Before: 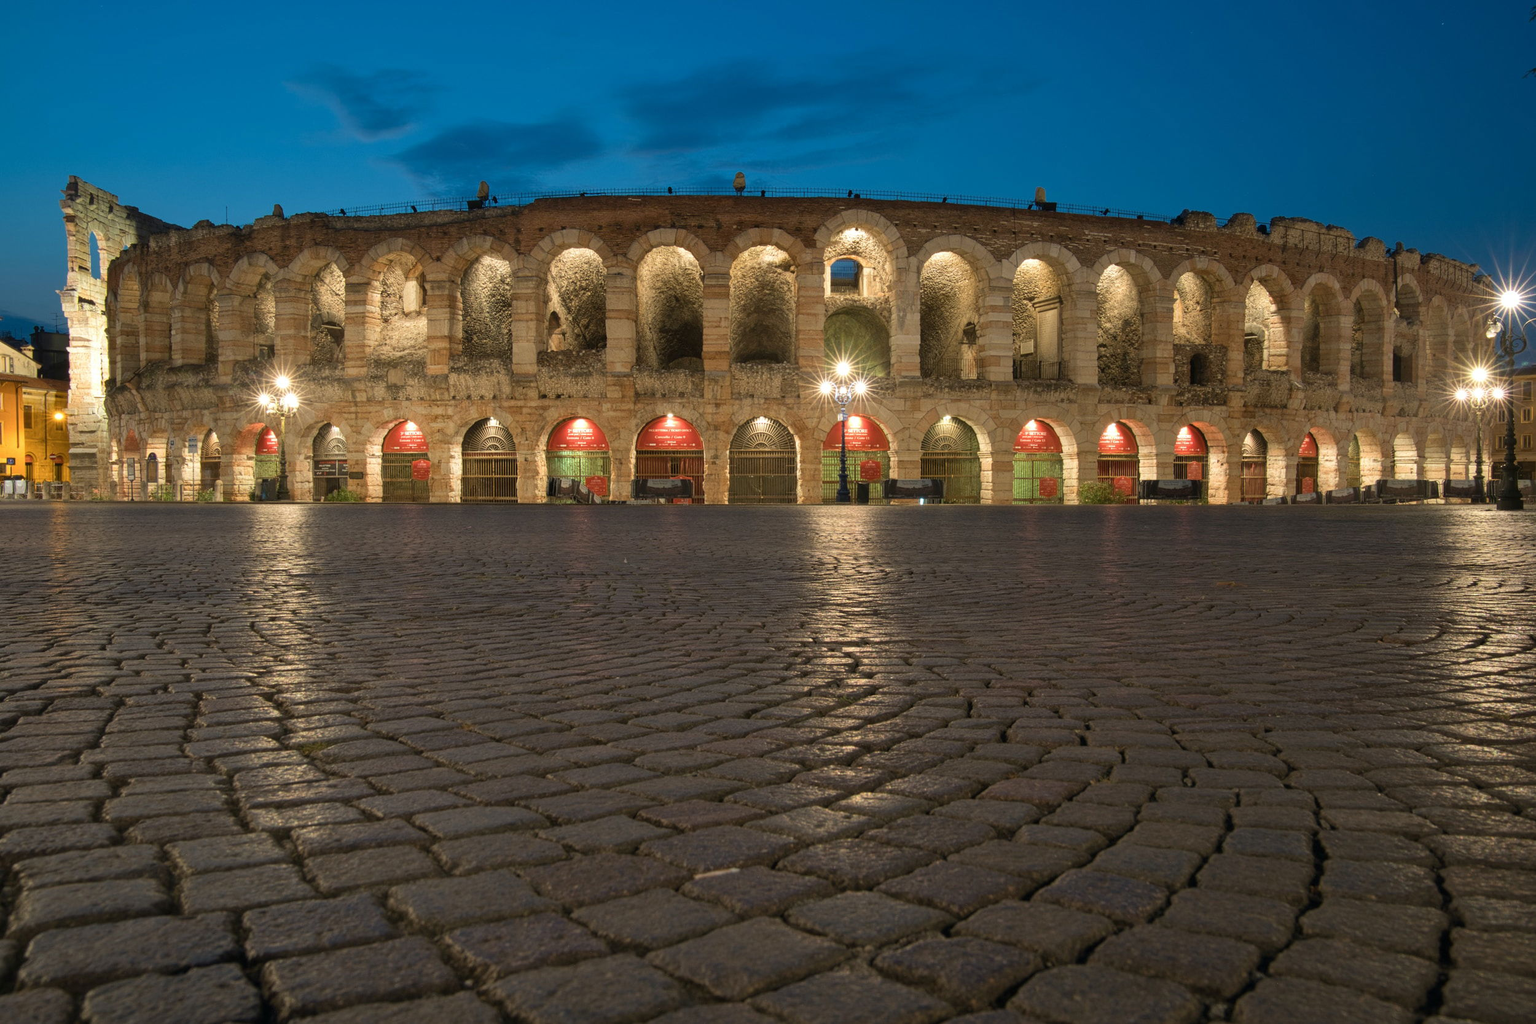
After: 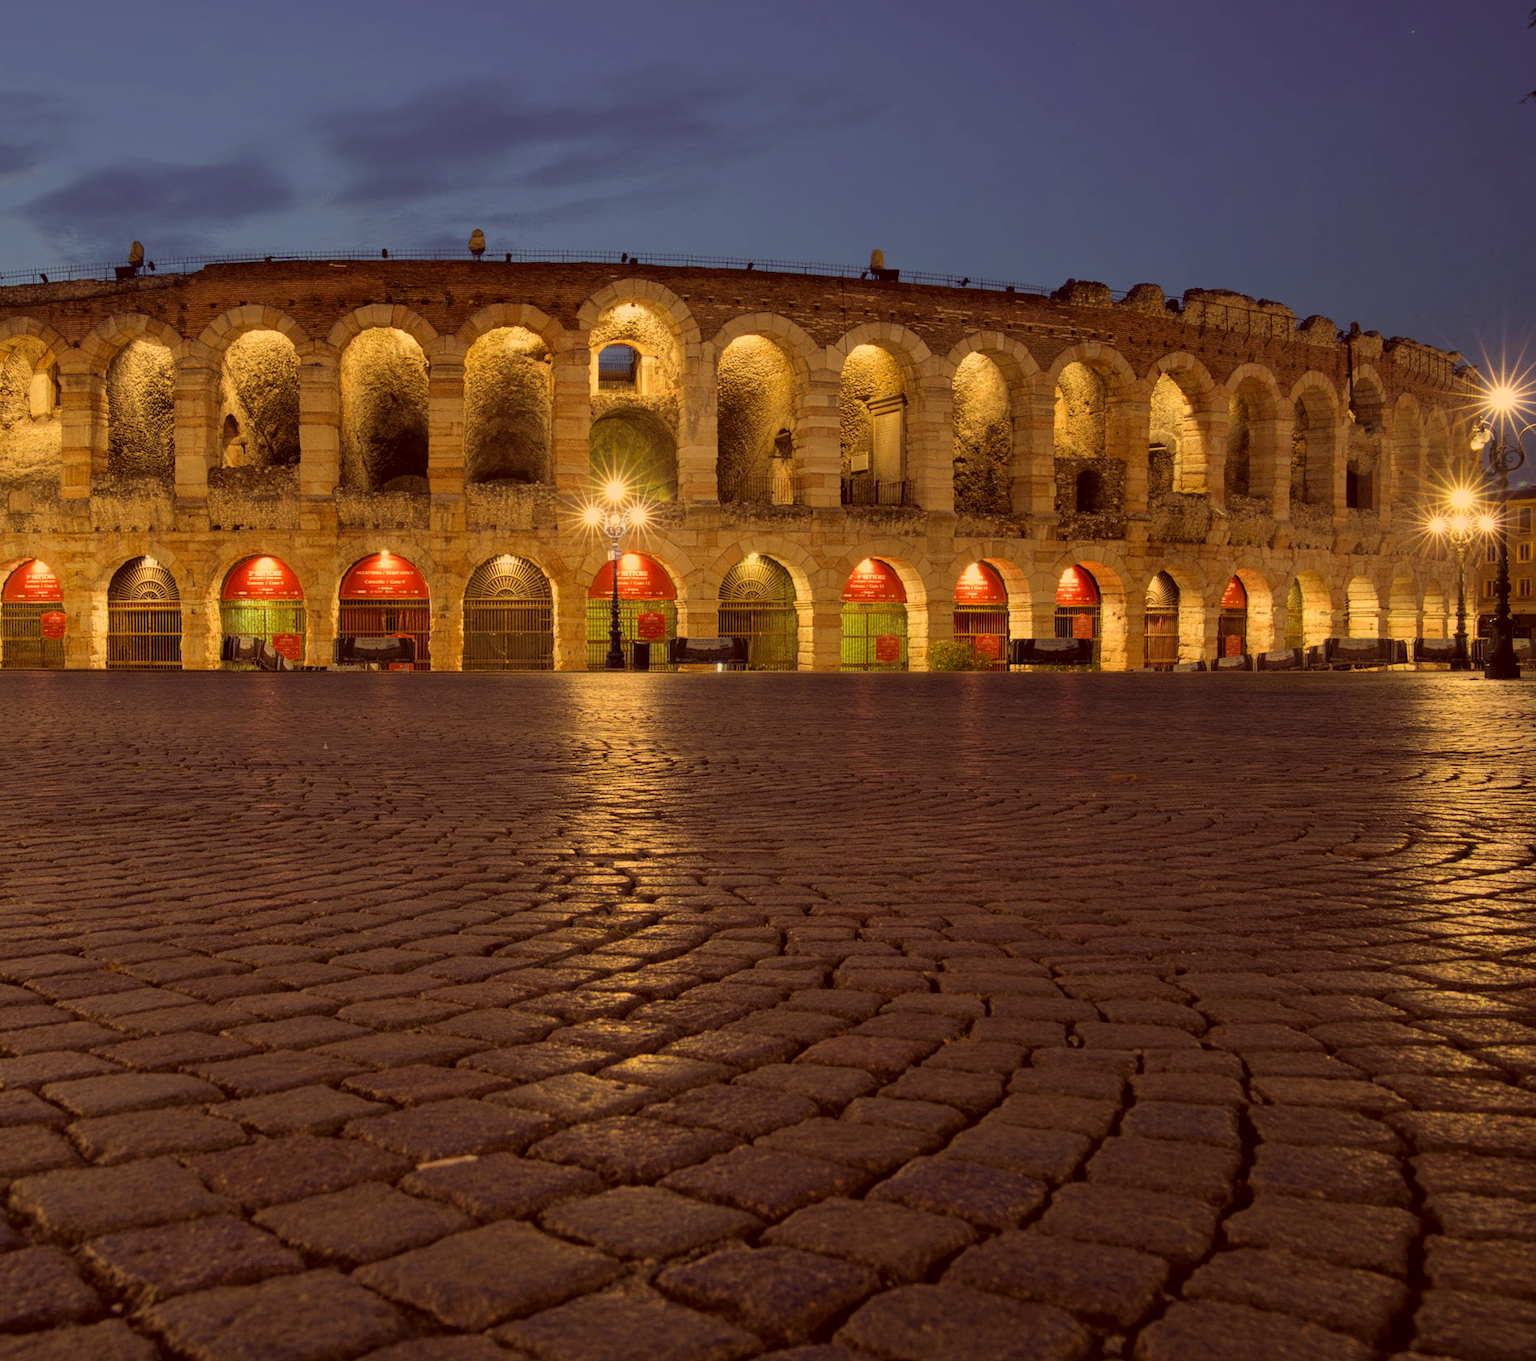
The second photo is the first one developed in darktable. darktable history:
filmic rgb: black relative exposure -8.12 EV, white relative exposure 3.77 EV, hardness 4.44, color science v6 (2022), iterations of high-quality reconstruction 0
crop and rotate: left 24.827%
color correction: highlights a* 9.99, highlights b* 39.01, shadows a* 15.05, shadows b* 3.27
